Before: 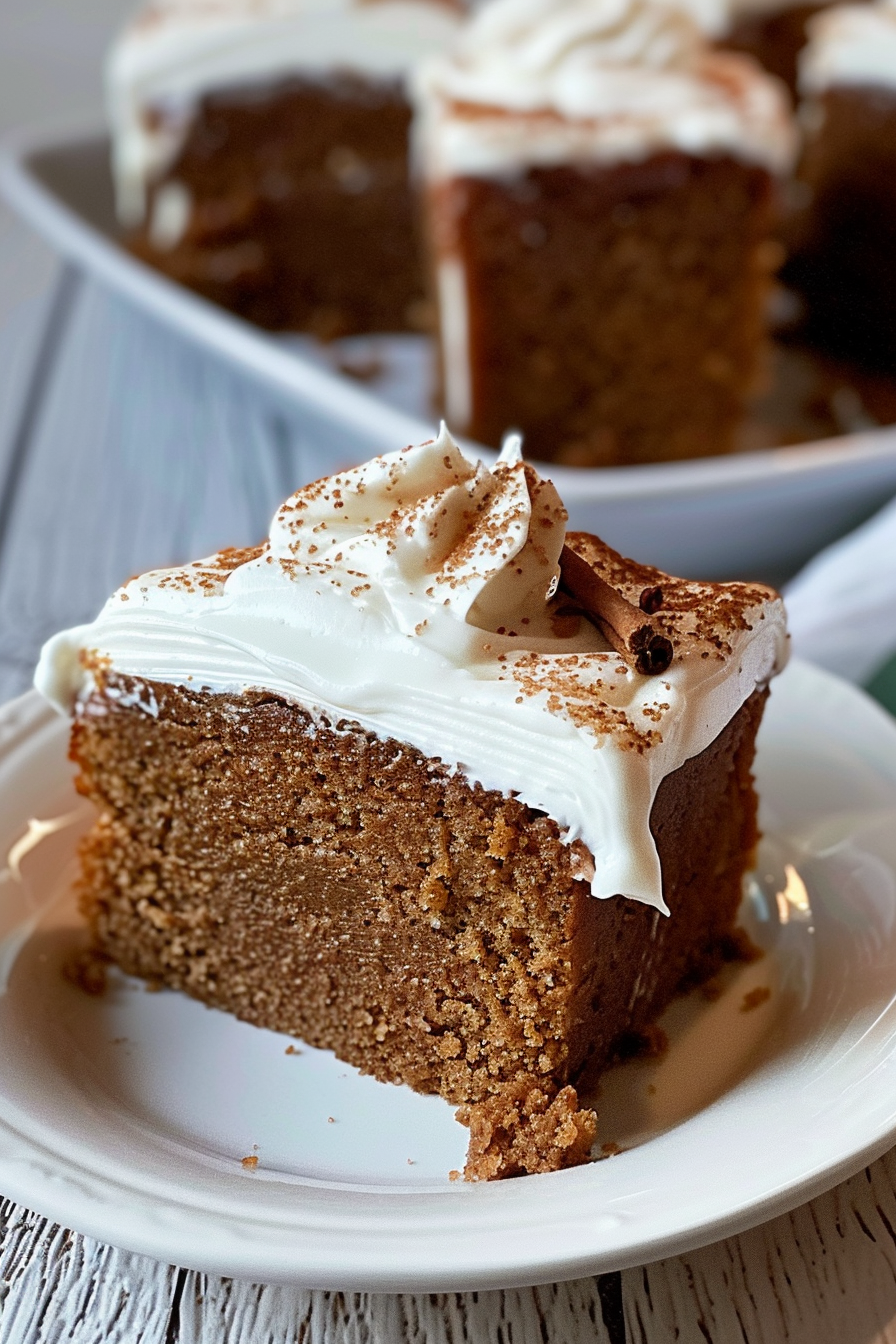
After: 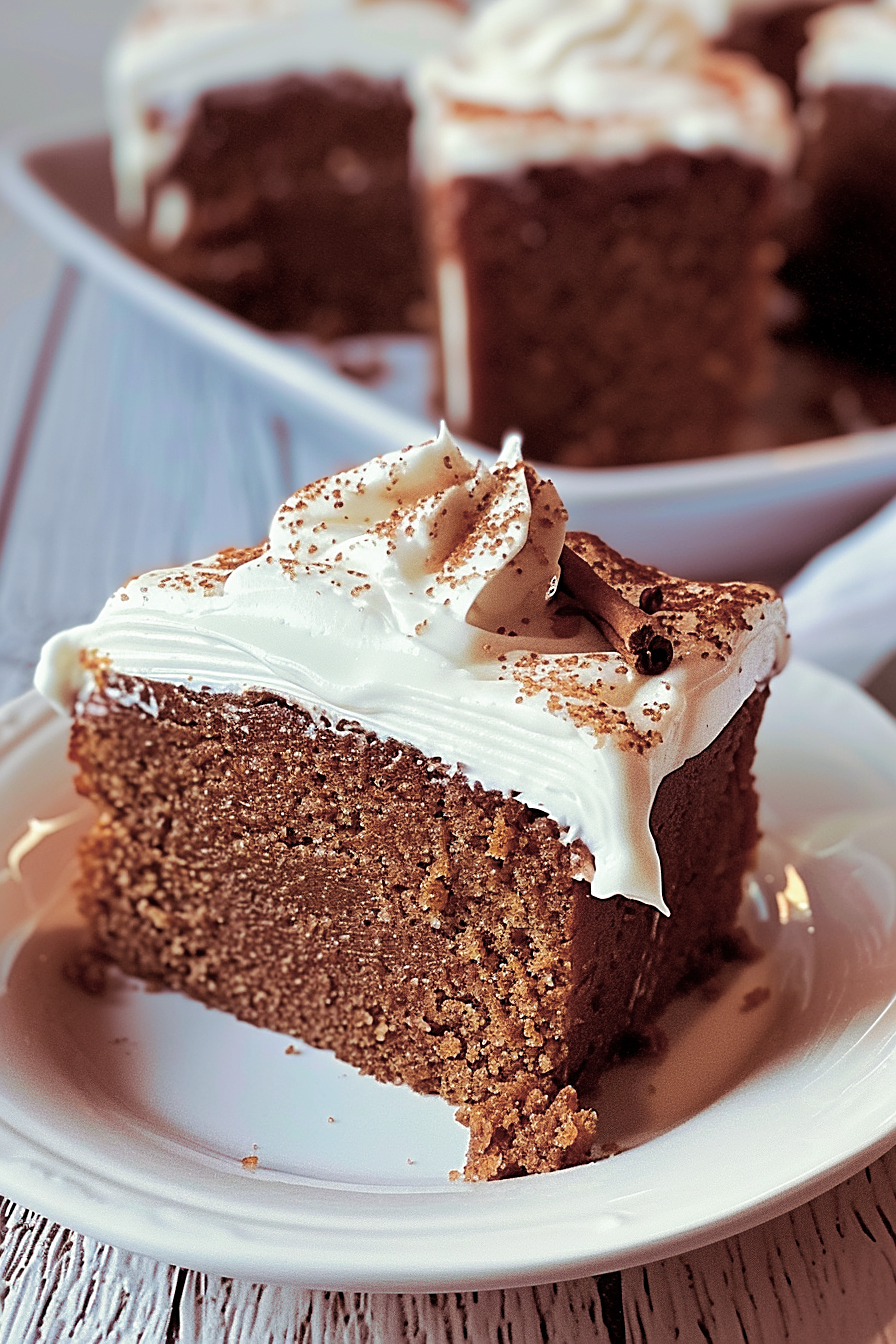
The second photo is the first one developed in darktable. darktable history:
split-toning: on, module defaults
sharpen: on, module defaults
base curve: curves: ch0 [(0, 0) (0.262, 0.32) (0.722, 0.705) (1, 1)]
